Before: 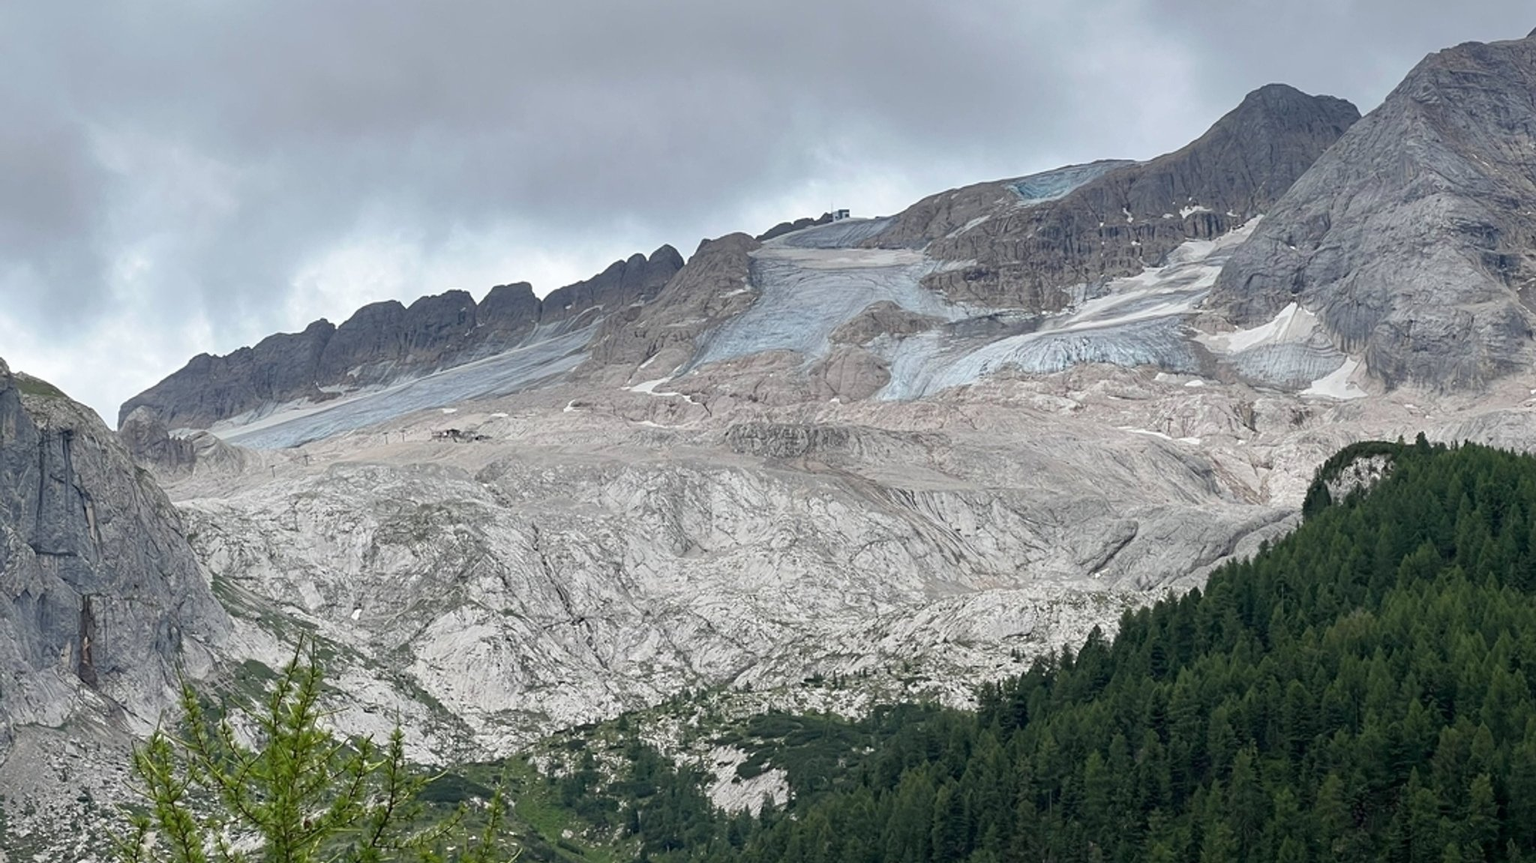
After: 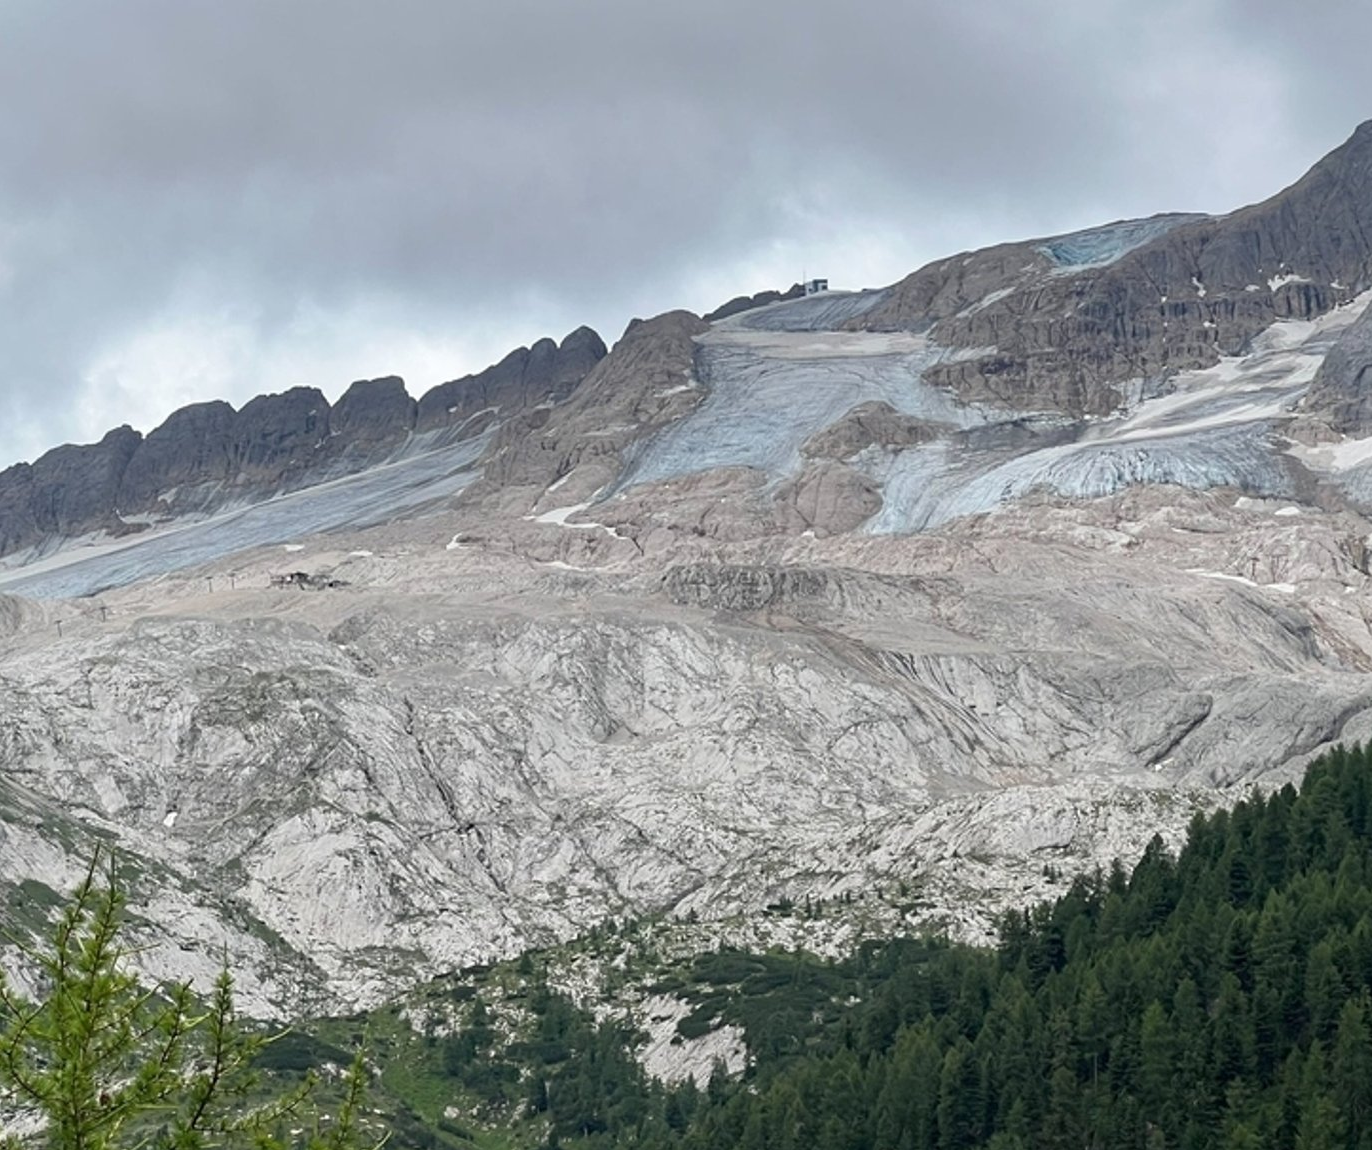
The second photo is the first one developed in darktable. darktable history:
crop and rotate: left 14.919%, right 18.08%
